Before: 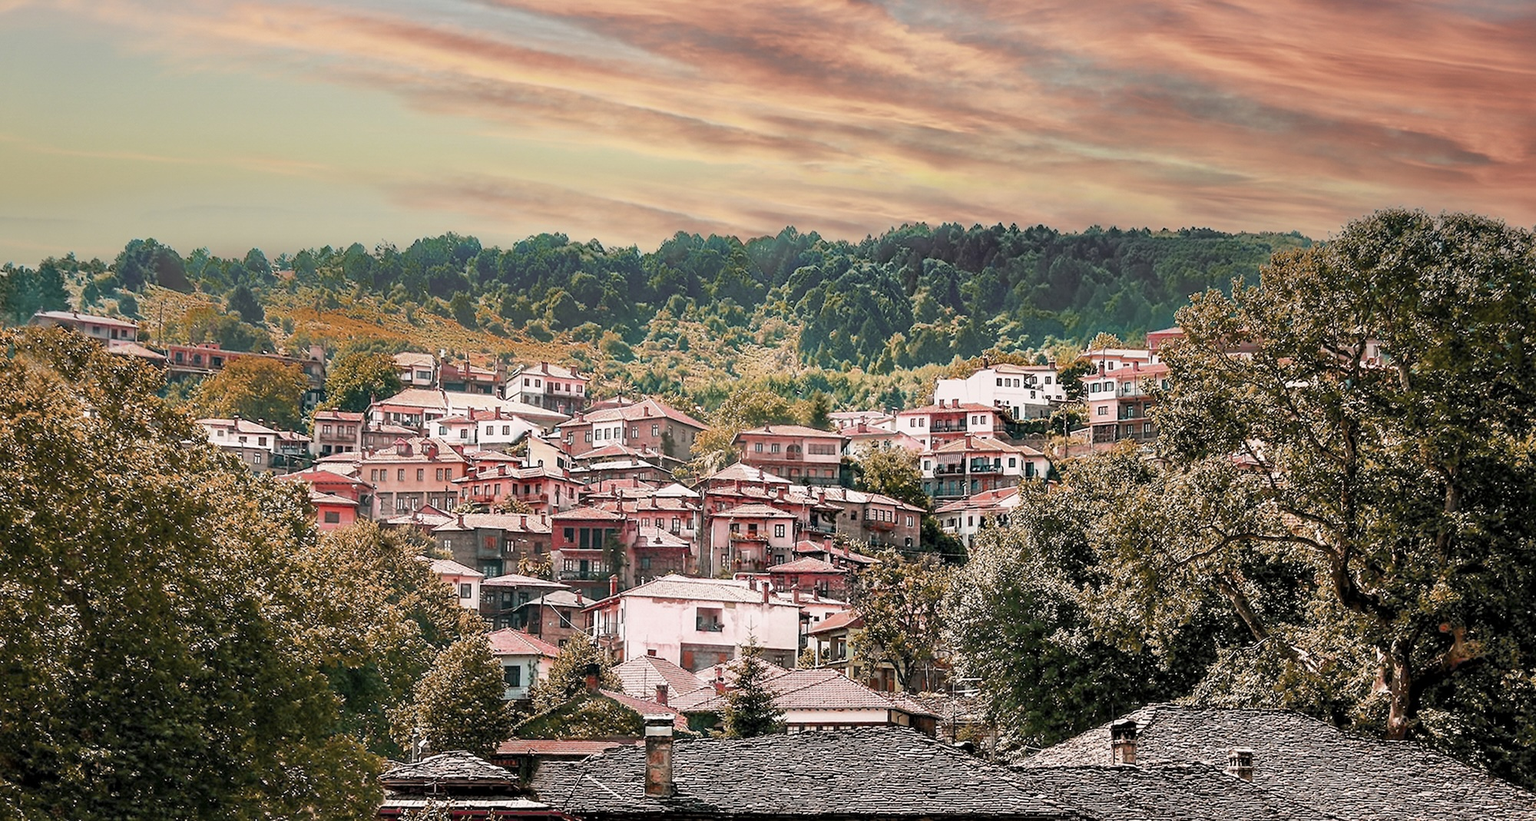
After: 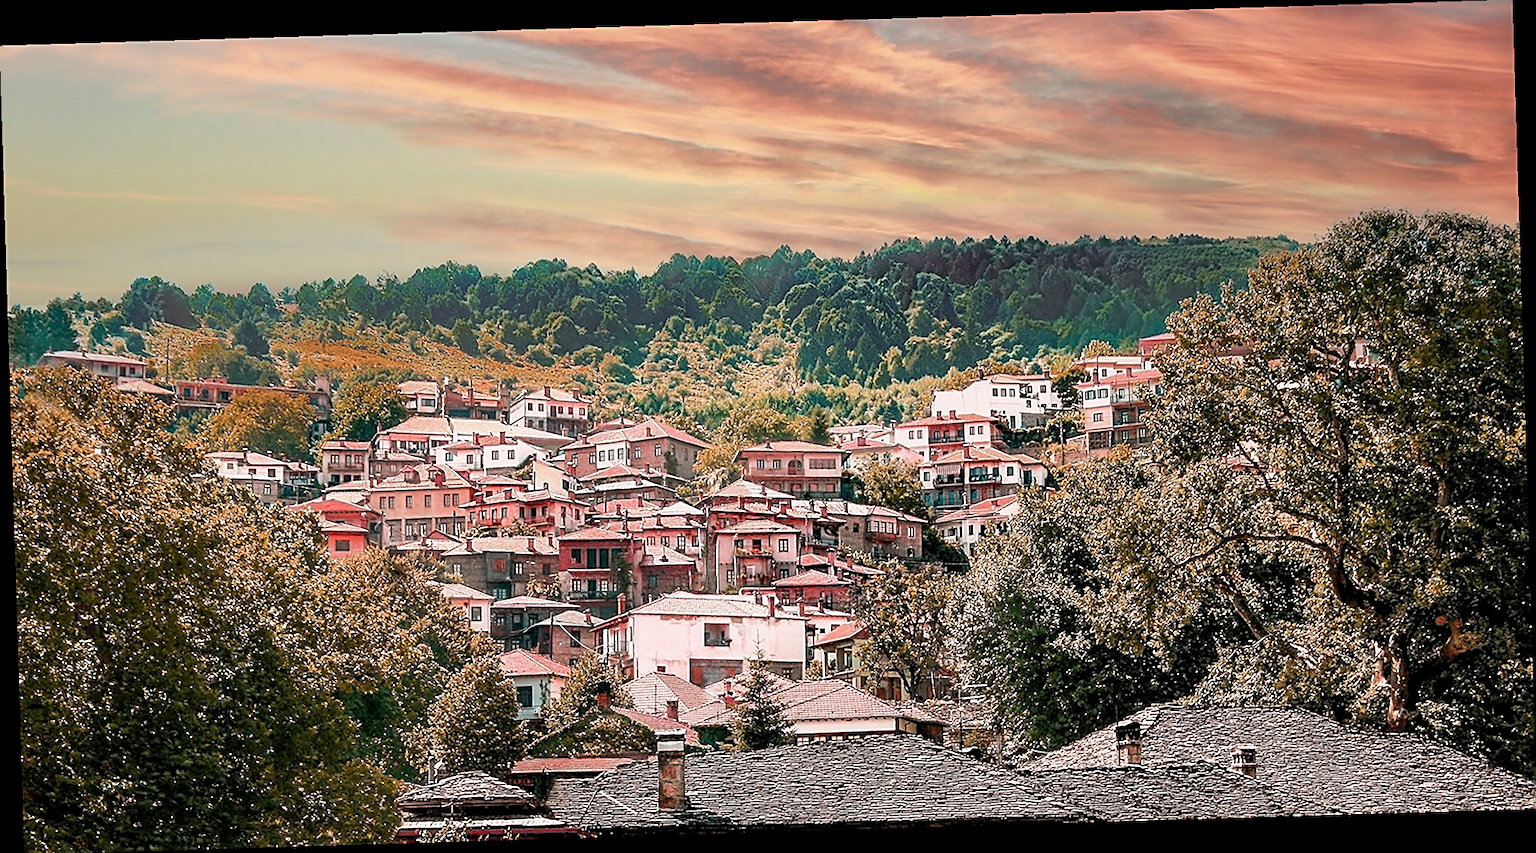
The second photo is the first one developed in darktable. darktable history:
rotate and perspective: rotation -1.75°, automatic cropping off
sharpen: amount 0.55
